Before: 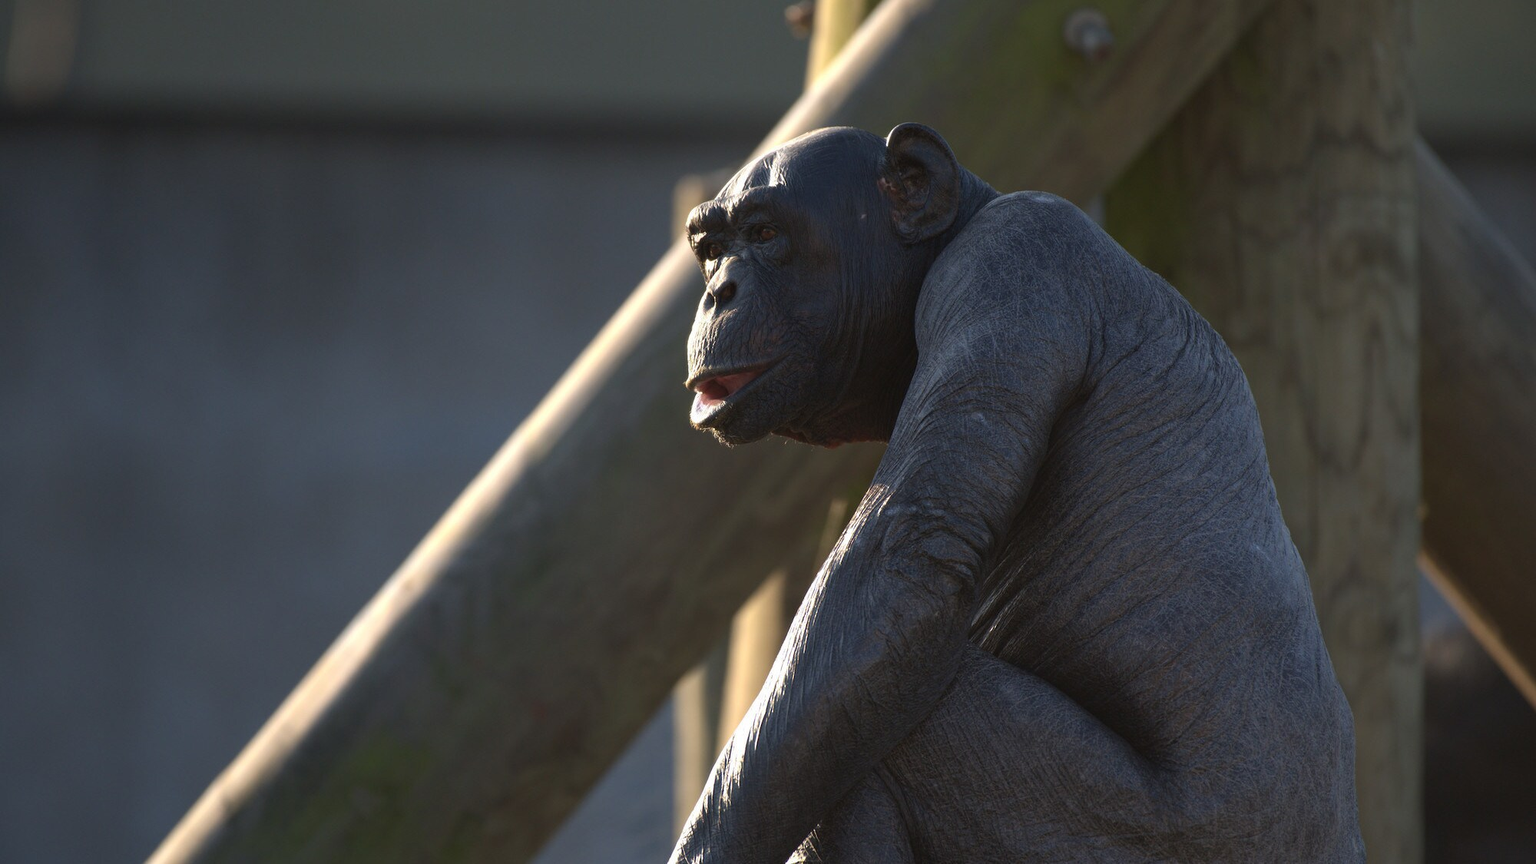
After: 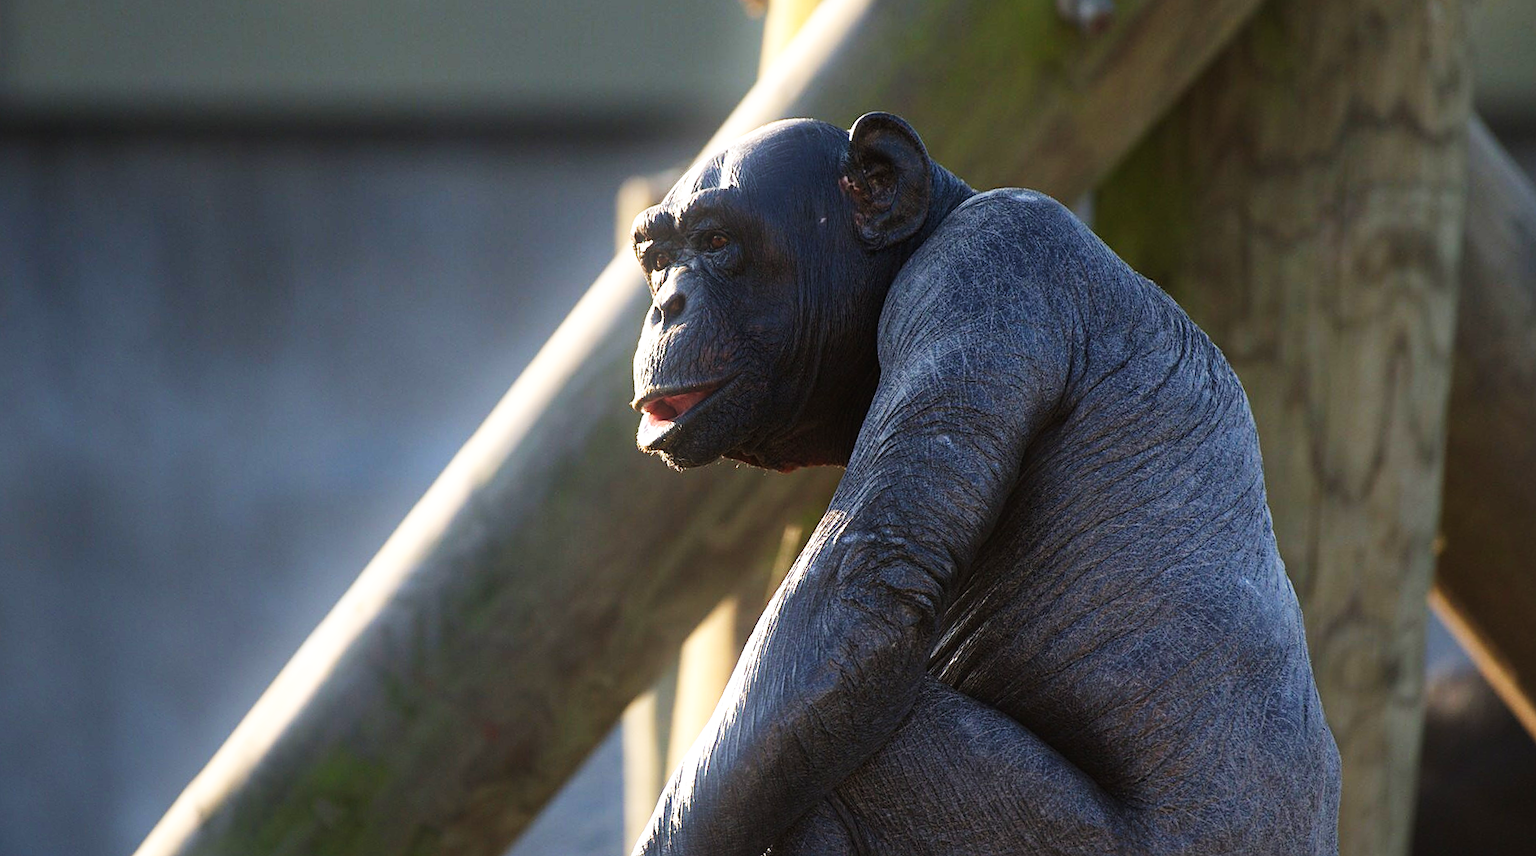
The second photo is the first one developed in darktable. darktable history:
base curve: curves: ch0 [(0, 0) (0.007, 0.004) (0.027, 0.03) (0.046, 0.07) (0.207, 0.54) (0.442, 0.872) (0.673, 0.972) (1, 1)], preserve colors none
rotate and perspective: rotation 0.062°, lens shift (vertical) 0.115, lens shift (horizontal) -0.133, crop left 0.047, crop right 0.94, crop top 0.061, crop bottom 0.94
bloom: size 9%, threshold 100%, strength 7%
sharpen: on, module defaults
exposure: compensate highlight preservation false
